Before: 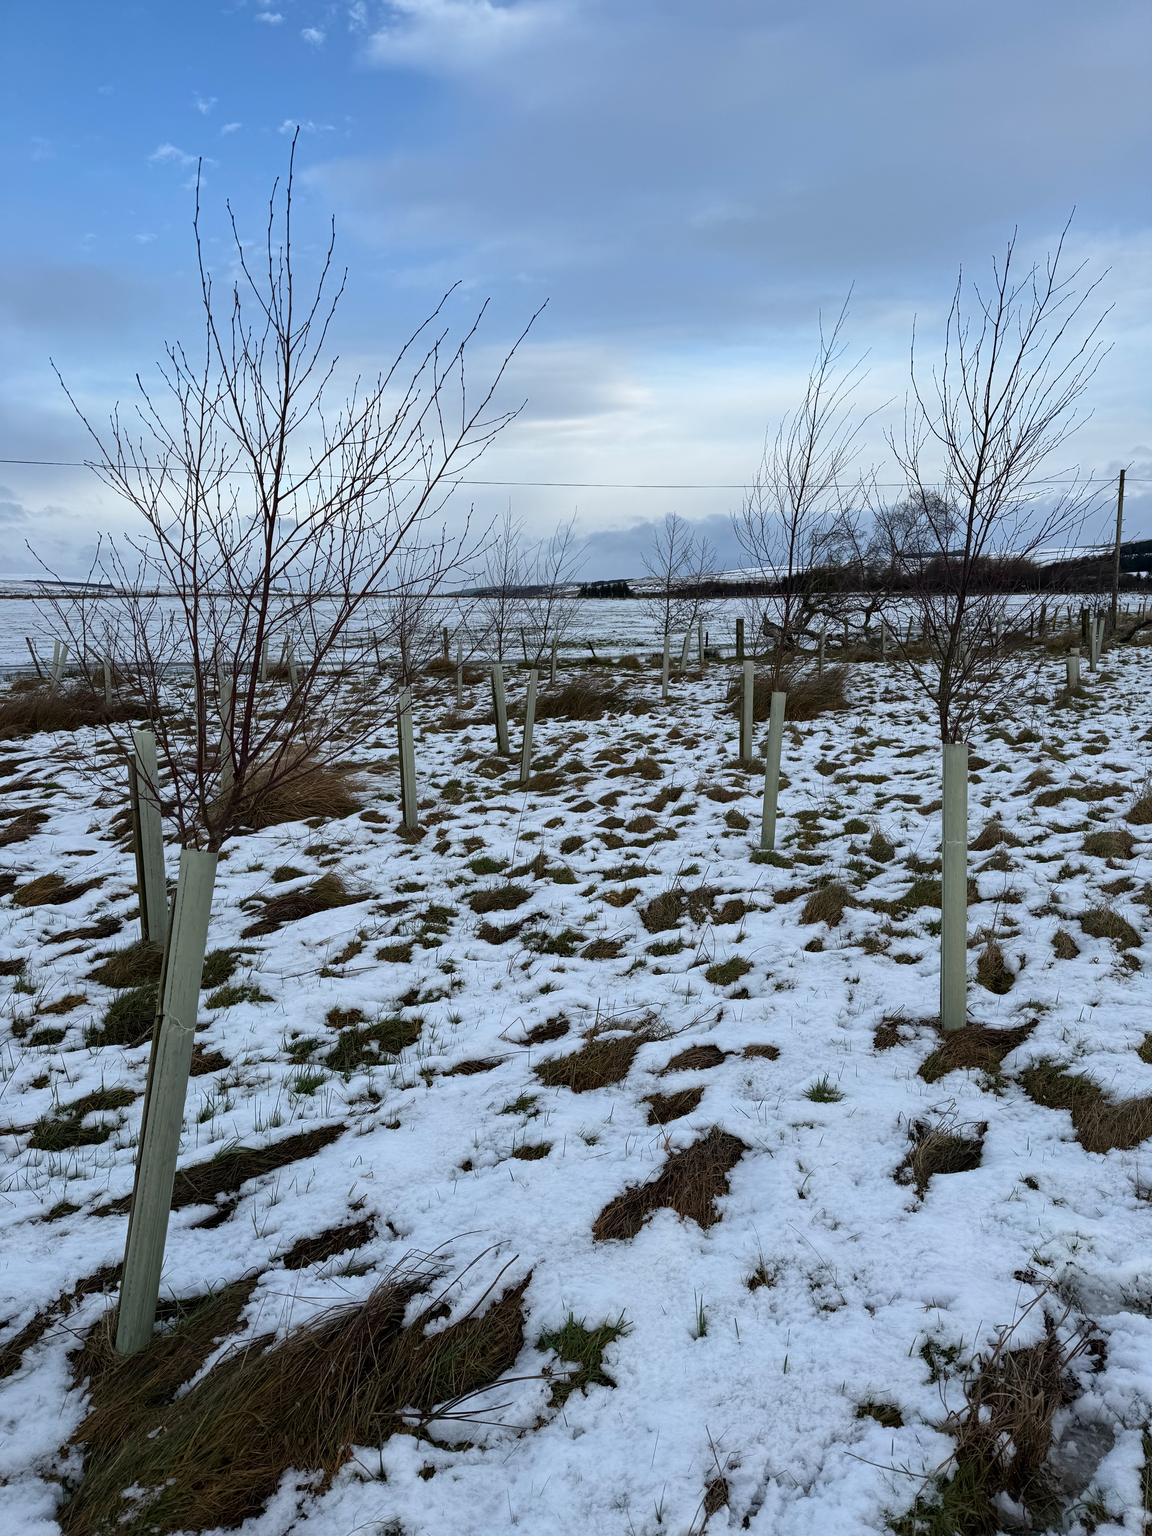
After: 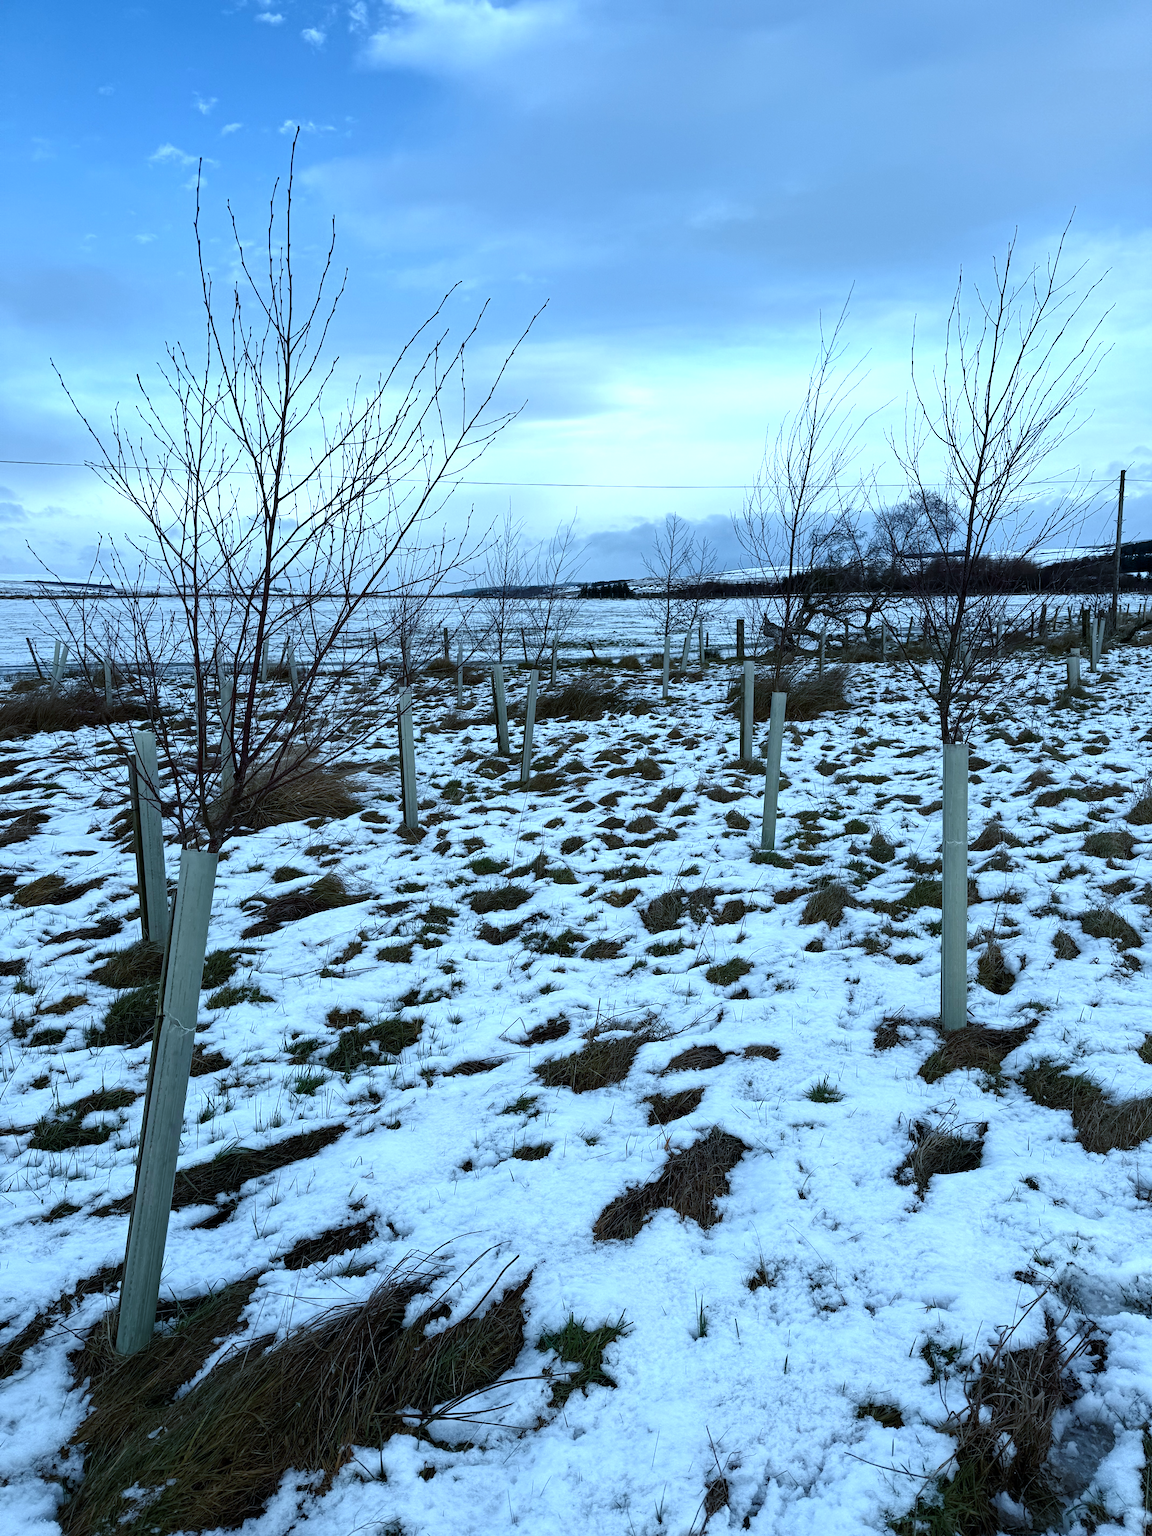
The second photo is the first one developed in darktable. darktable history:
color balance rgb: shadows lift › chroma 4.21%, shadows lift › hue 252.22°, highlights gain › chroma 1.36%, highlights gain › hue 50.24°, perceptual saturation grading › mid-tones 6.33%, perceptual saturation grading › shadows 72.44%, perceptual brilliance grading › highlights 11.59%, contrast 5.05%
color correction: highlights a* -12.64, highlights b* -18.1, saturation 0.7
white balance: red 0.924, blue 1.095
